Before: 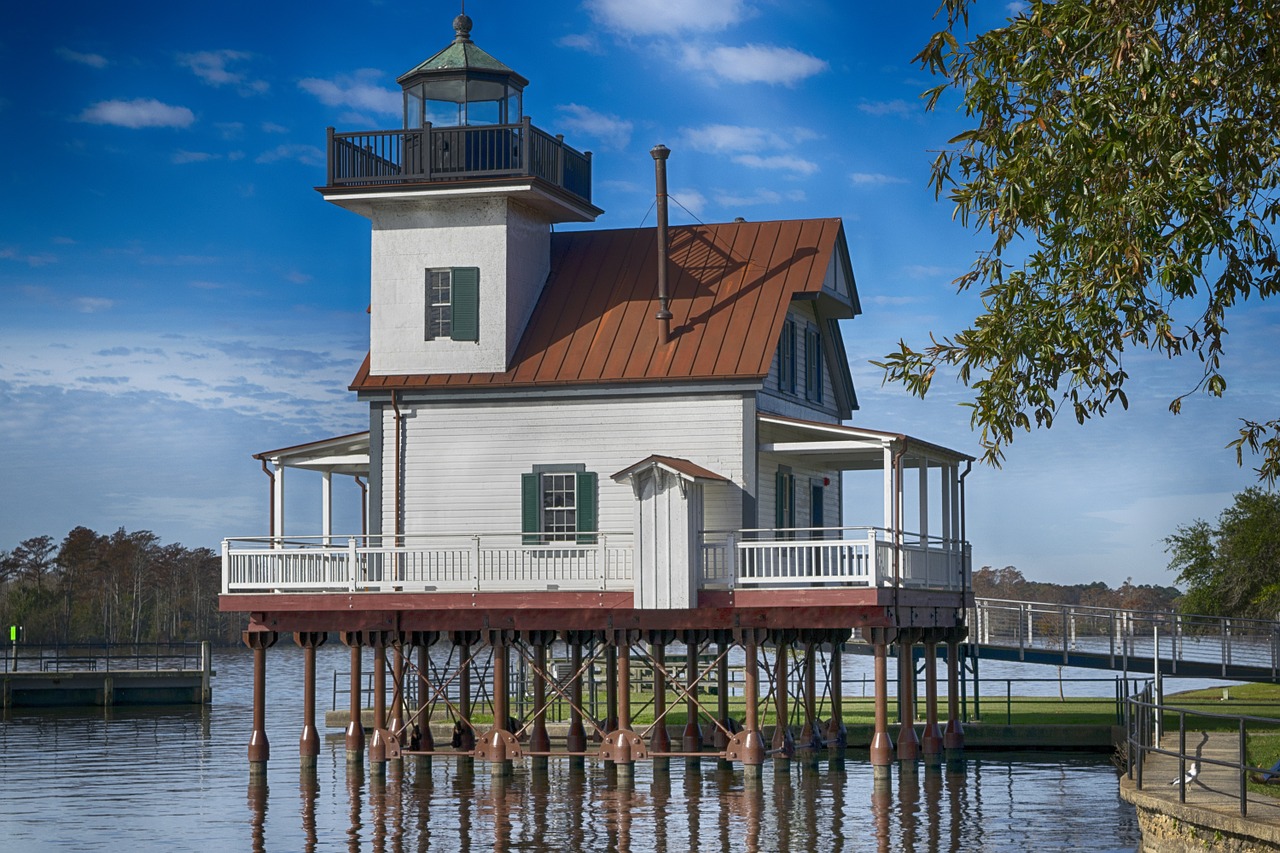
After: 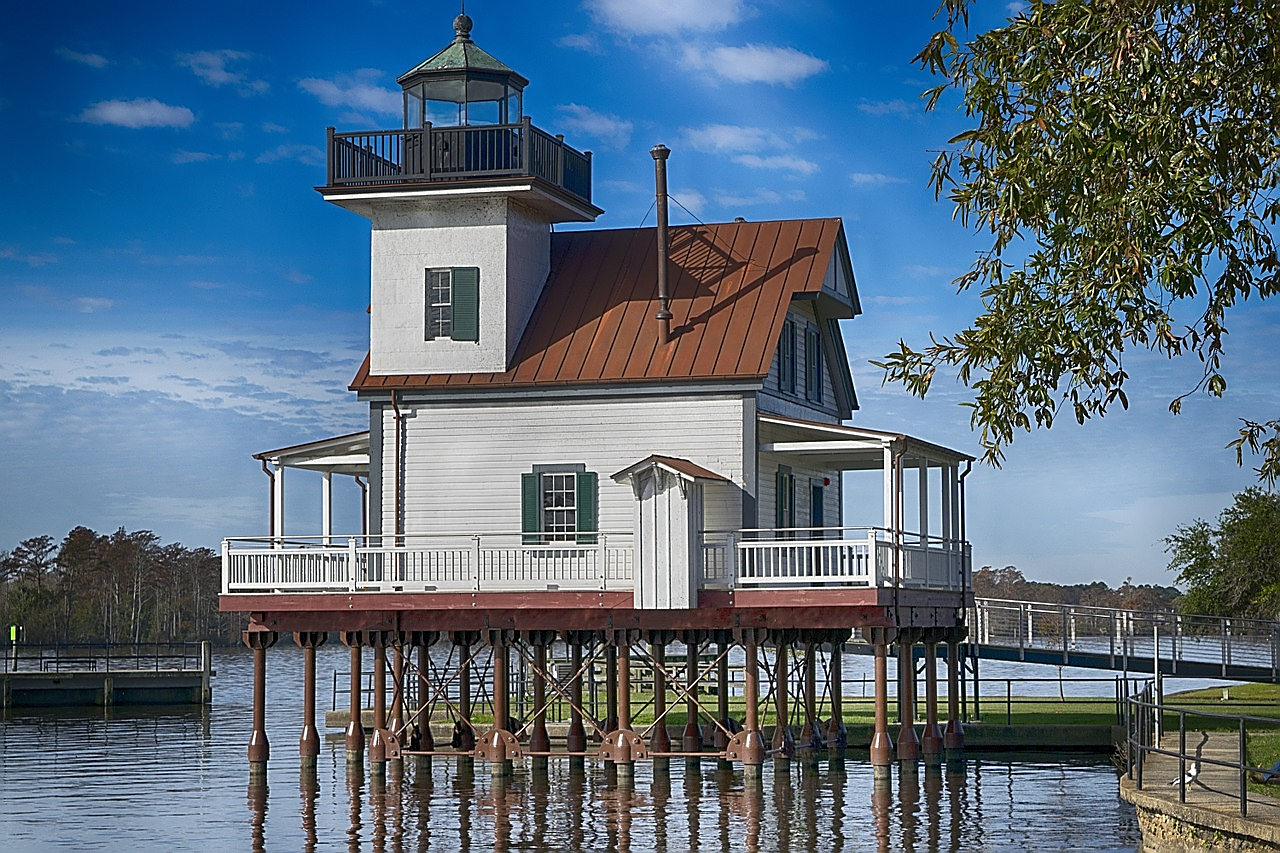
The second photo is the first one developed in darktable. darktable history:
sharpen: radius 1.376, amount 1.233, threshold 0.601
